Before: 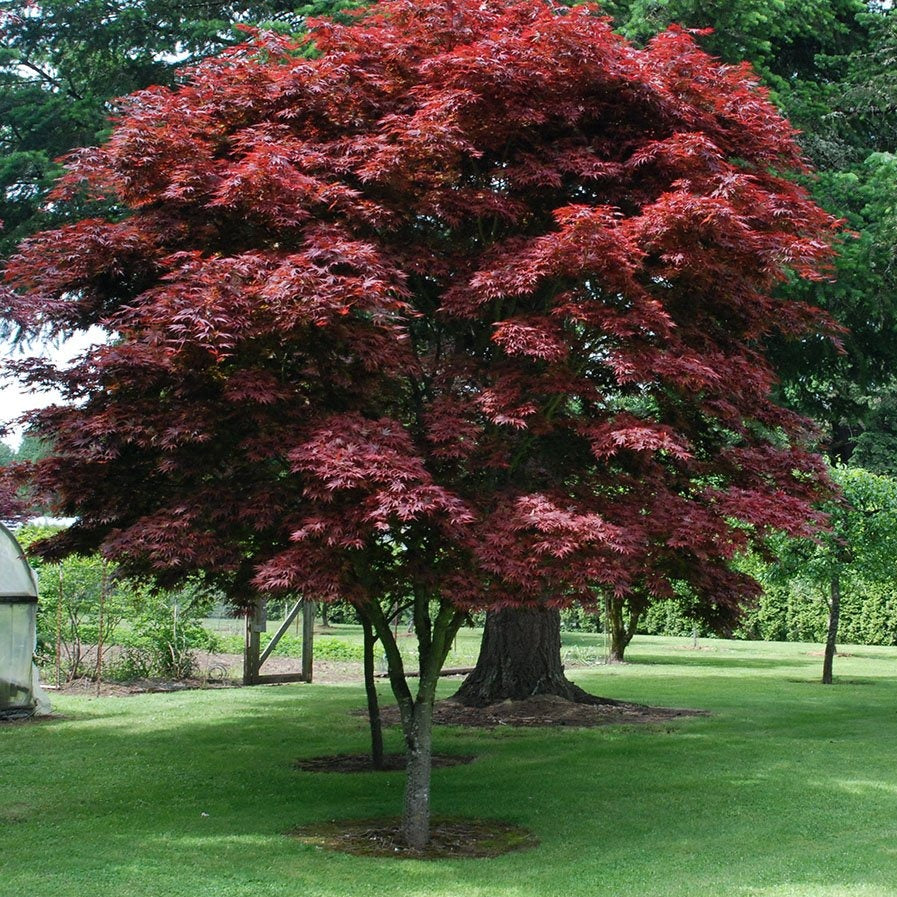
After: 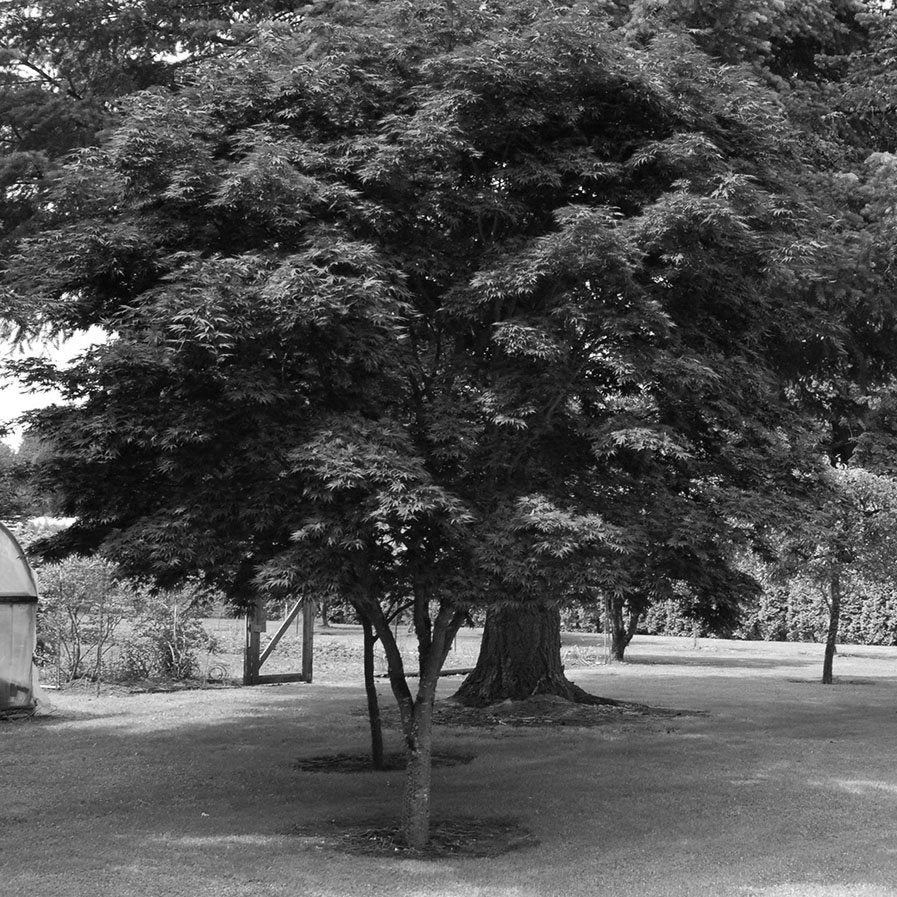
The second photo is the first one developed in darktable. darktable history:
color correction: saturation 0.3
monochrome: a 32, b 64, size 2.3, highlights 1
